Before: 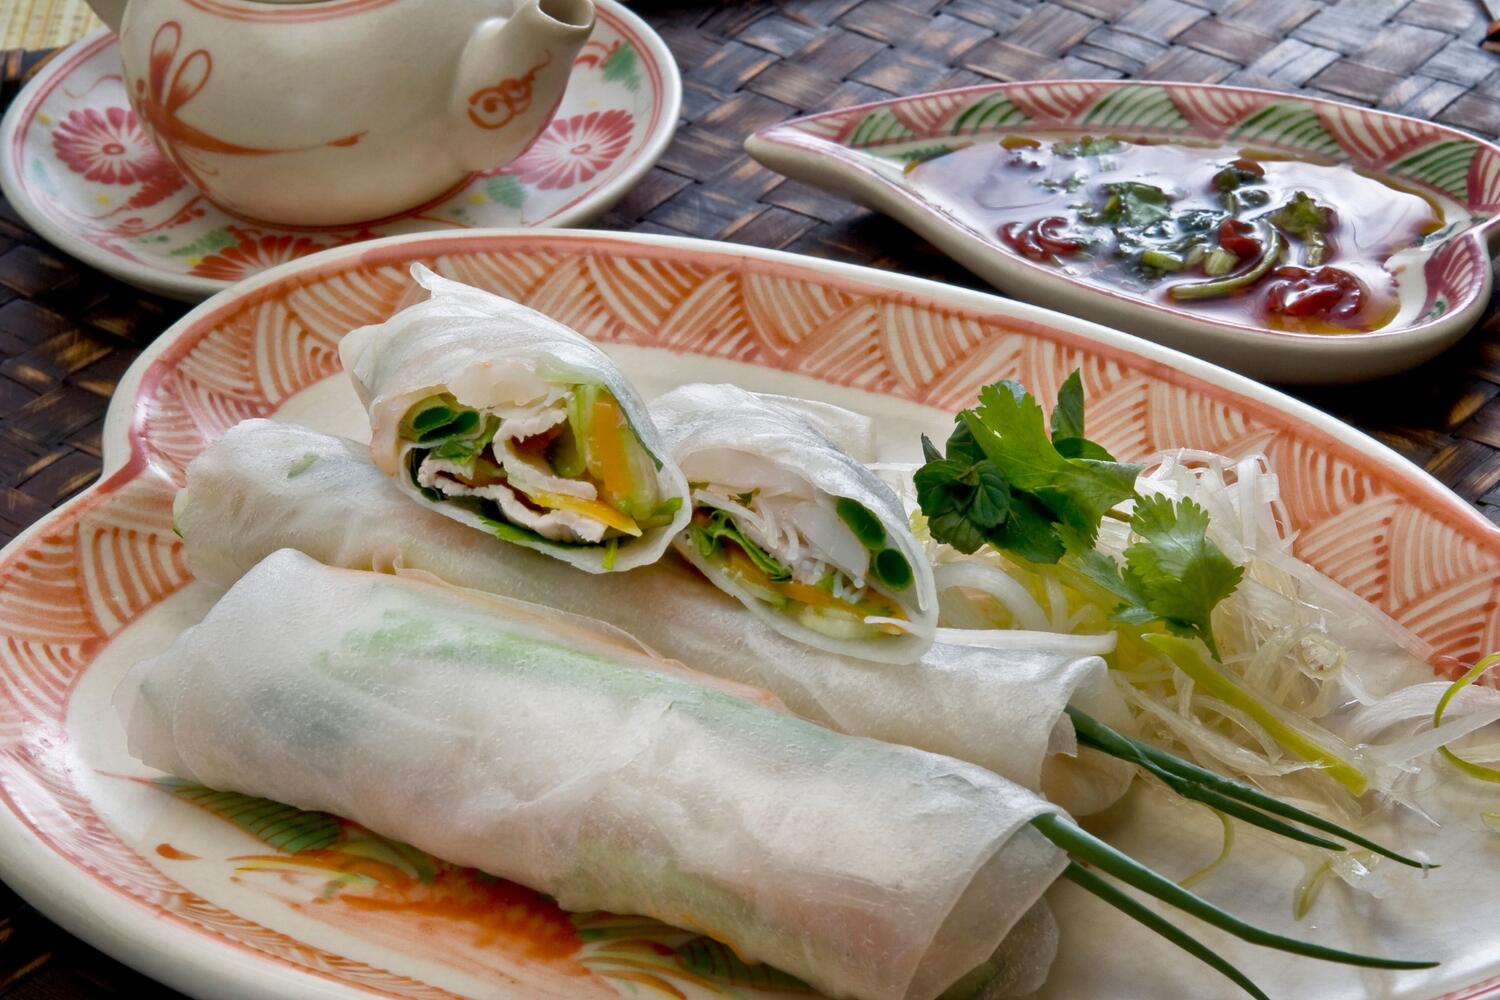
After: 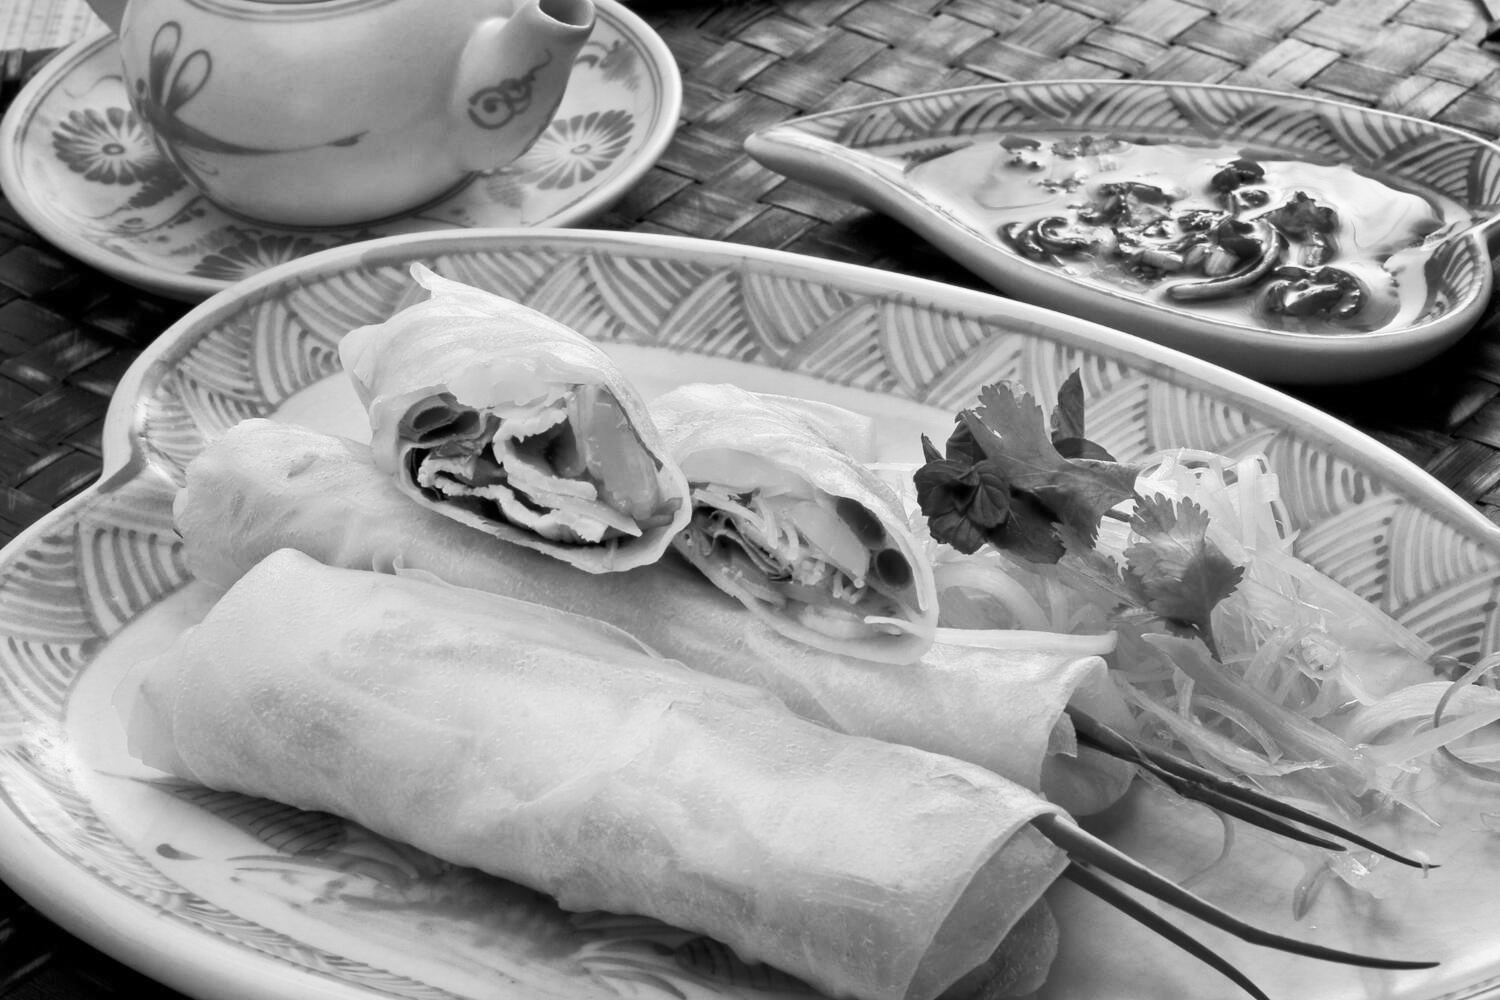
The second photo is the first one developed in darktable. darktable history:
monochrome: on, module defaults
tone curve: curves: ch0 [(0, 0) (0.003, 0.006) (0.011, 0.015) (0.025, 0.032) (0.044, 0.054) (0.069, 0.079) (0.1, 0.111) (0.136, 0.146) (0.177, 0.186) (0.224, 0.229) (0.277, 0.286) (0.335, 0.348) (0.399, 0.426) (0.468, 0.514) (0.543, 0.609) (0.623, 0.706) (0.709, 0.789) (0.801, 0.862) (0.898, 0.926) (1, 1)], preserve colors none
